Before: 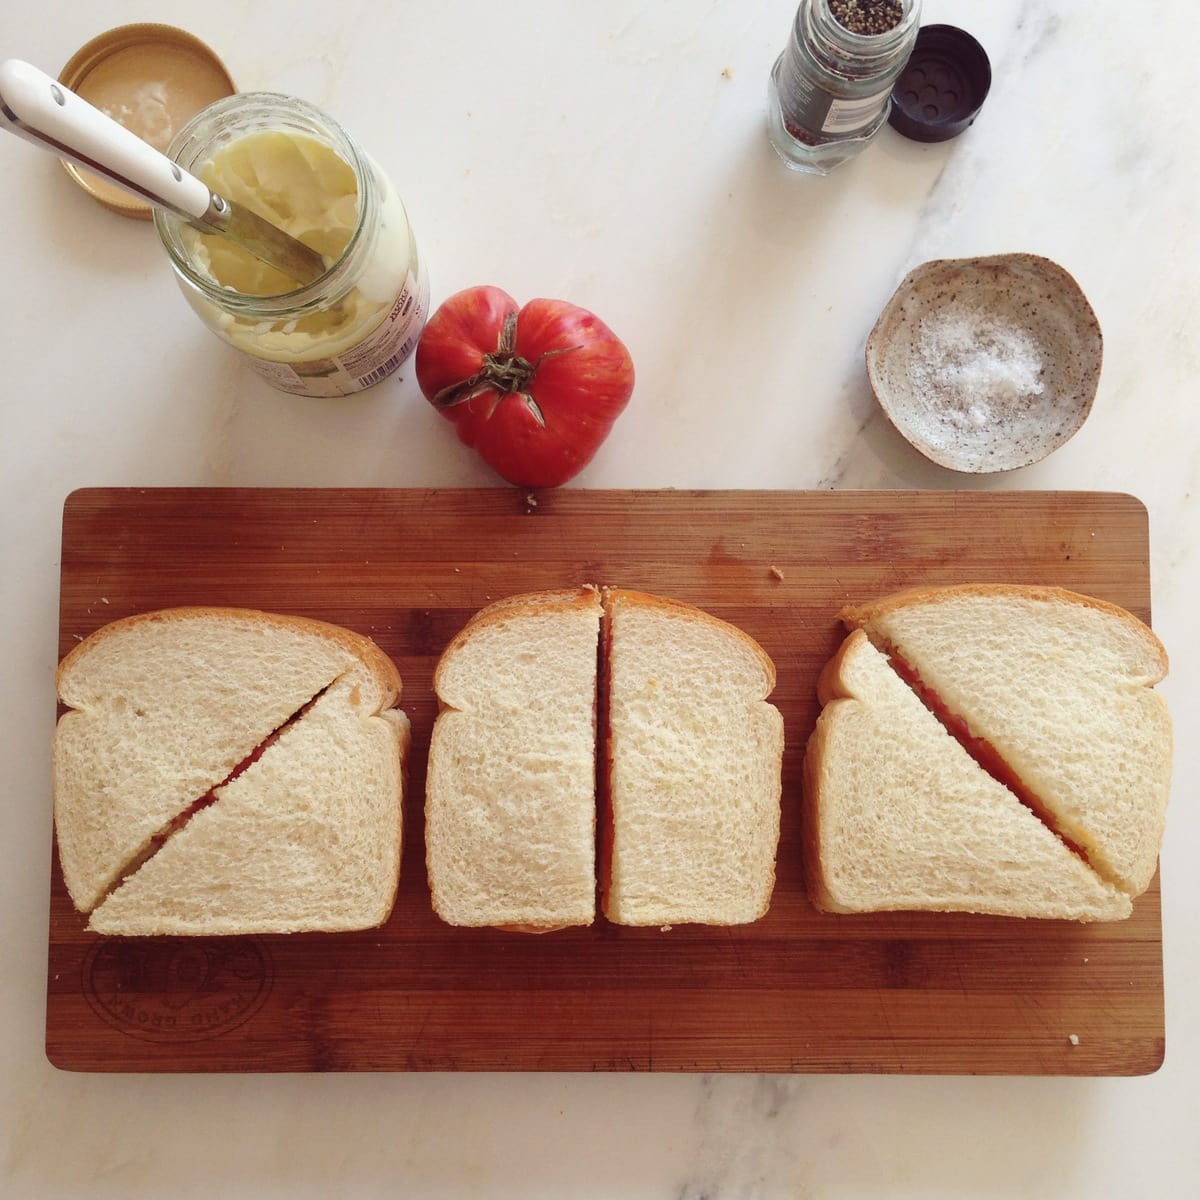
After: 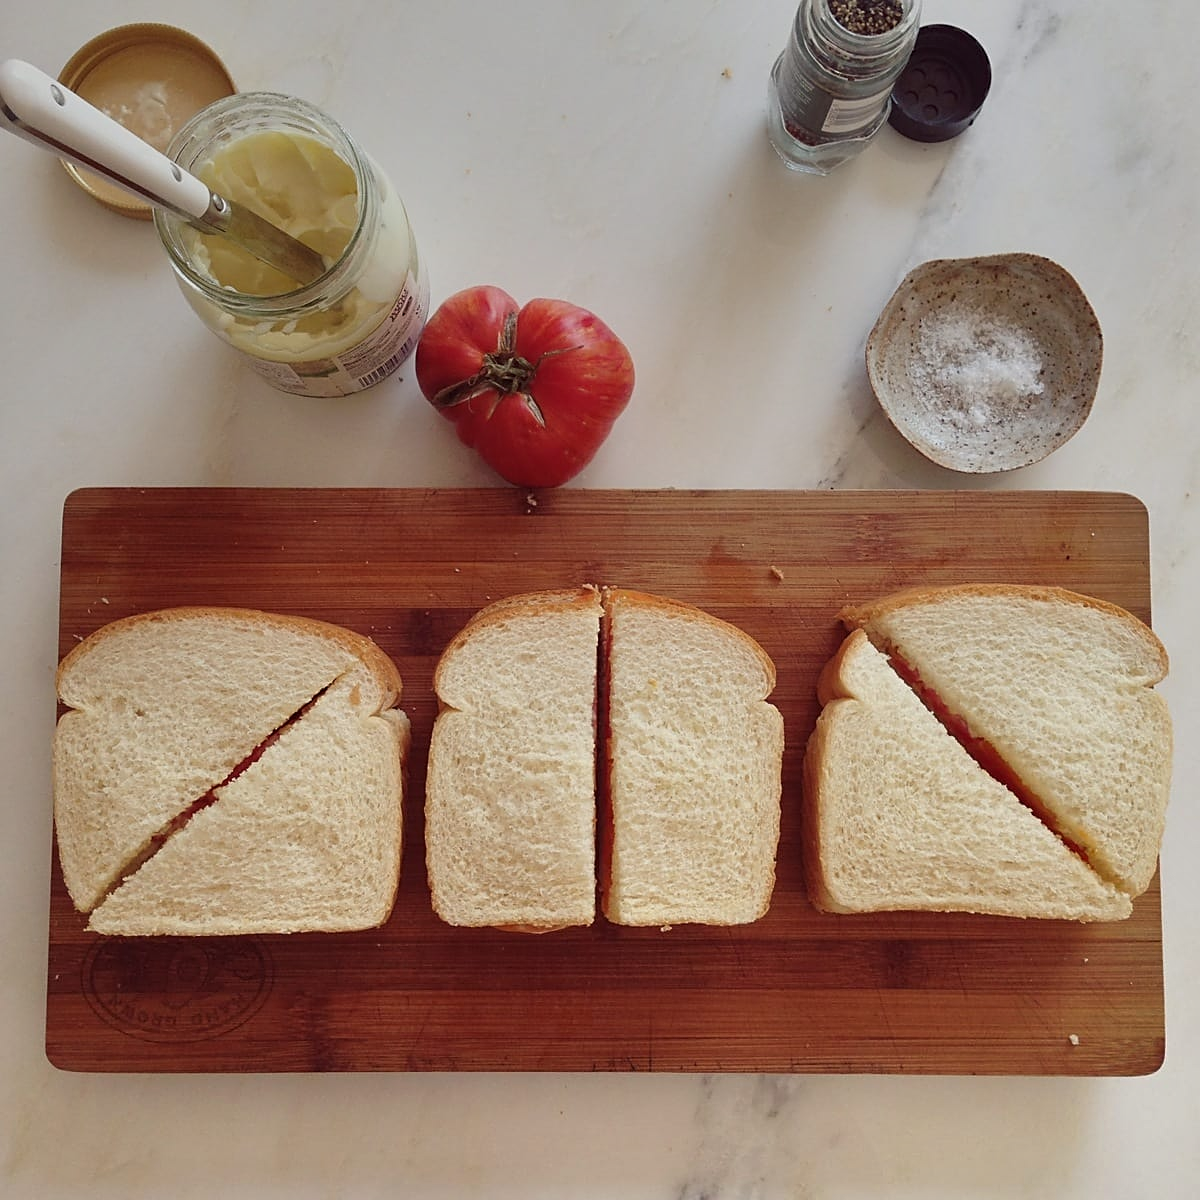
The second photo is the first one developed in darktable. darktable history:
sharpen: on, module defaults
tone equalizer: on, module defaults
graduated density: rotation -0.352°, offset 57.64
shadows and highlights: shadows 60, soften with gaussian
